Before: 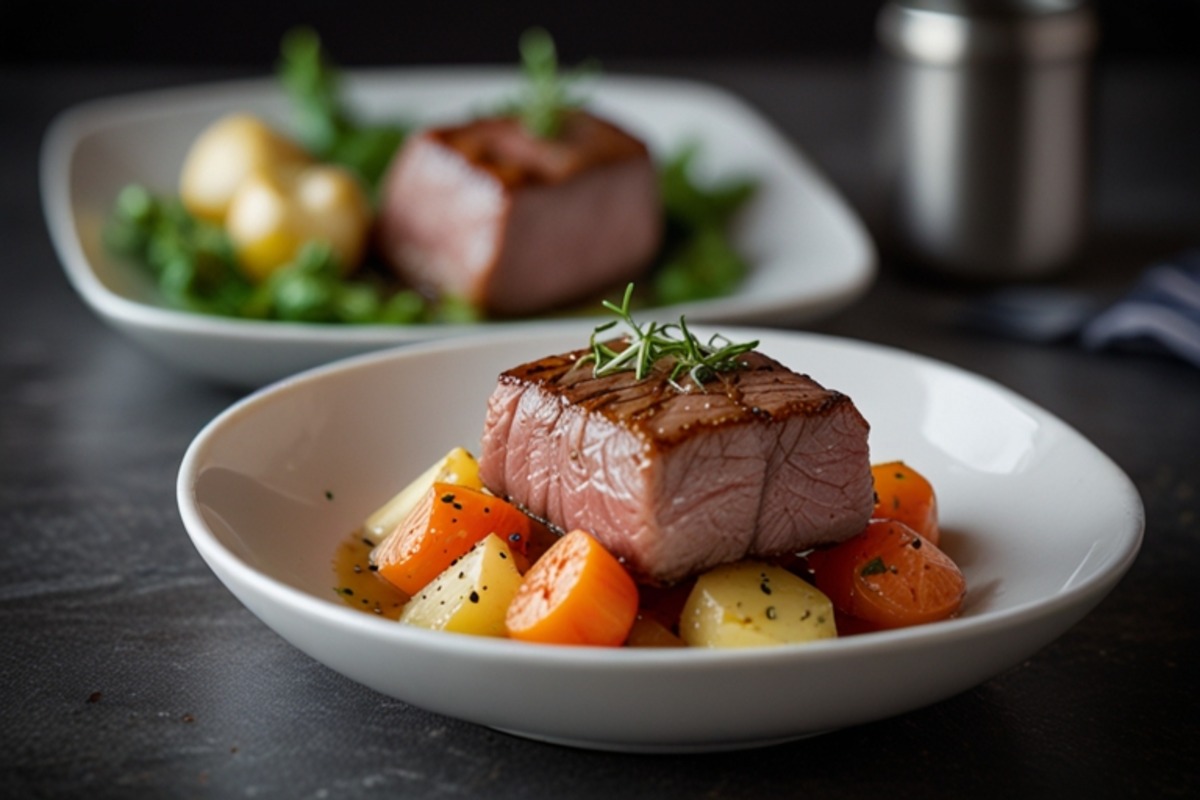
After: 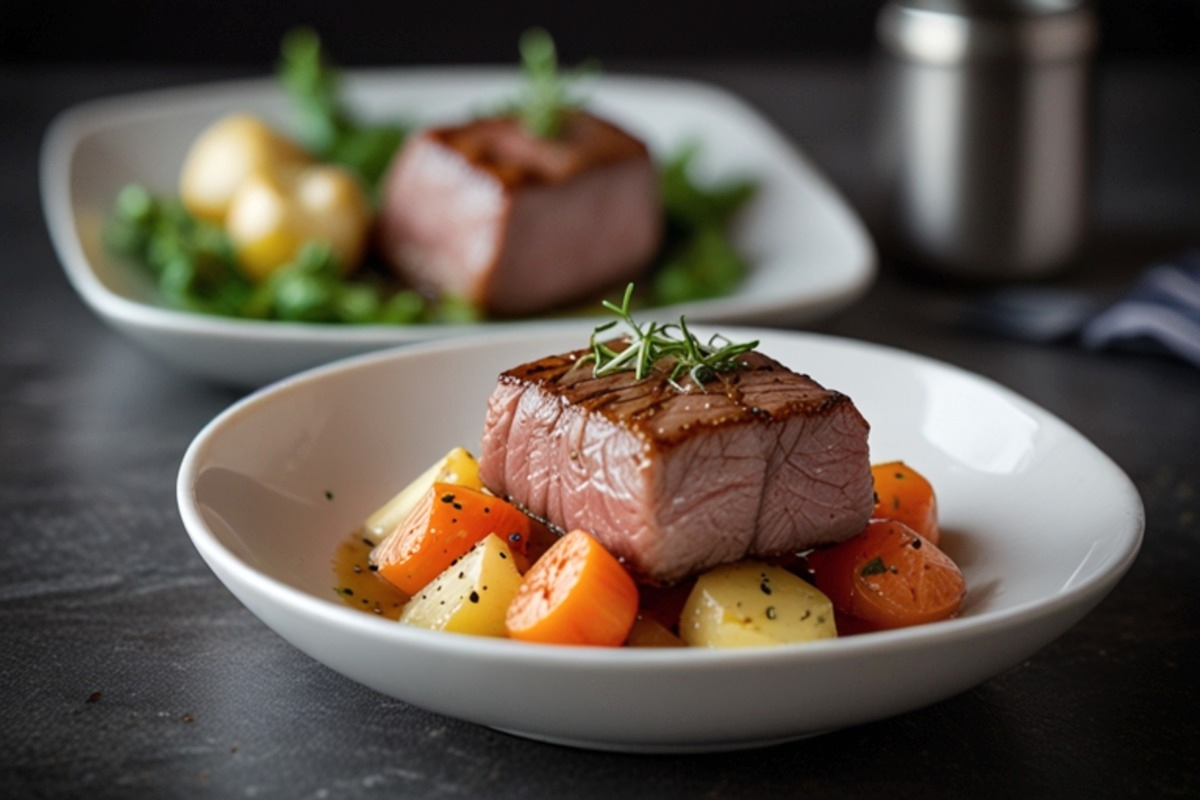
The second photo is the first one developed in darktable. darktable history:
shadows and highlights: radius 169.75, shadows 27.03, white point adjustment 3.31, highlights -67.98, soften with gaussian
